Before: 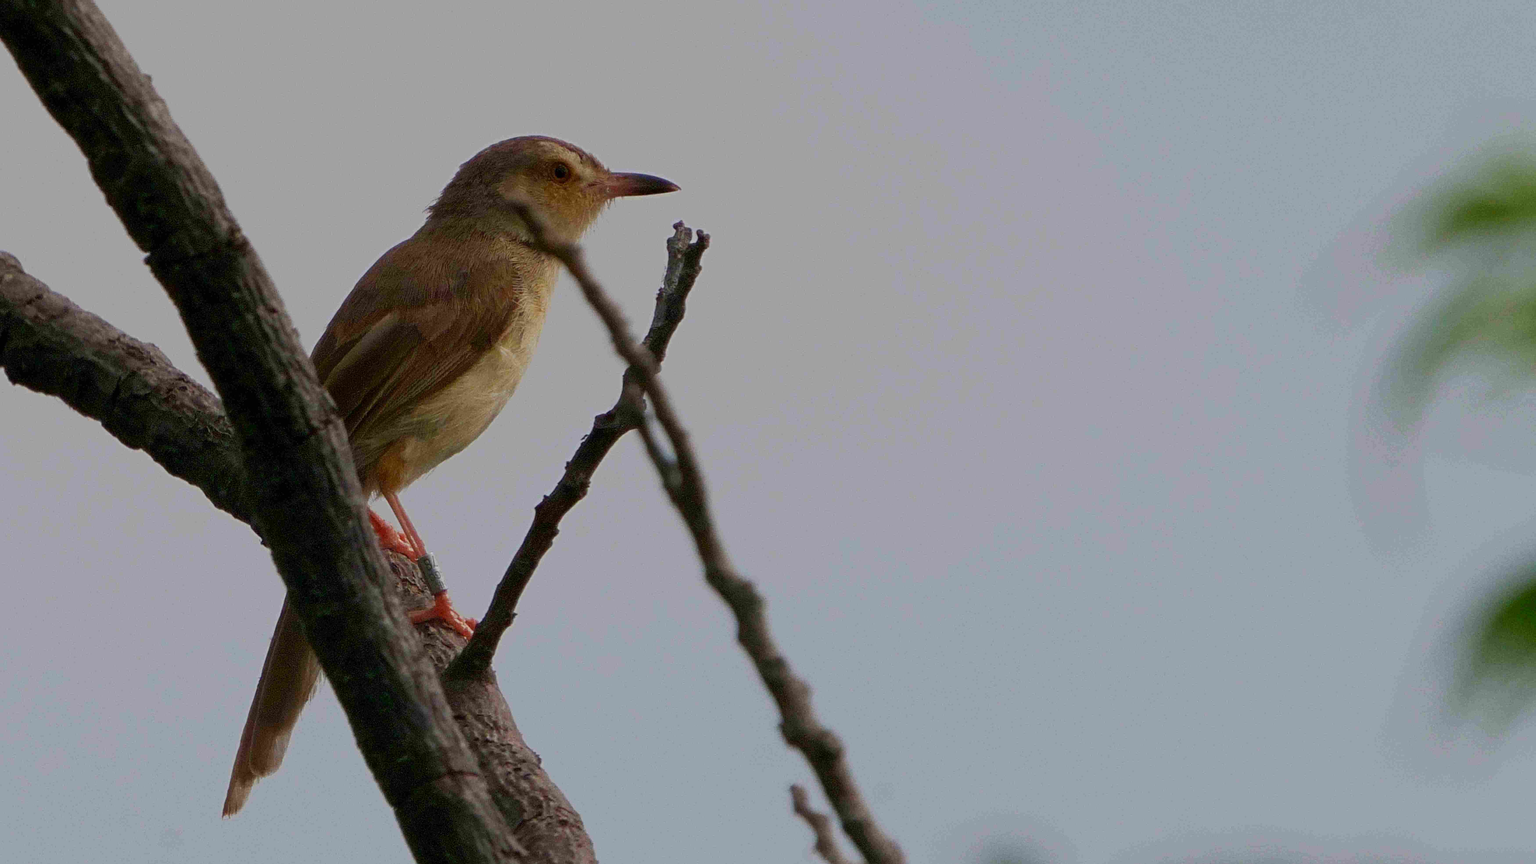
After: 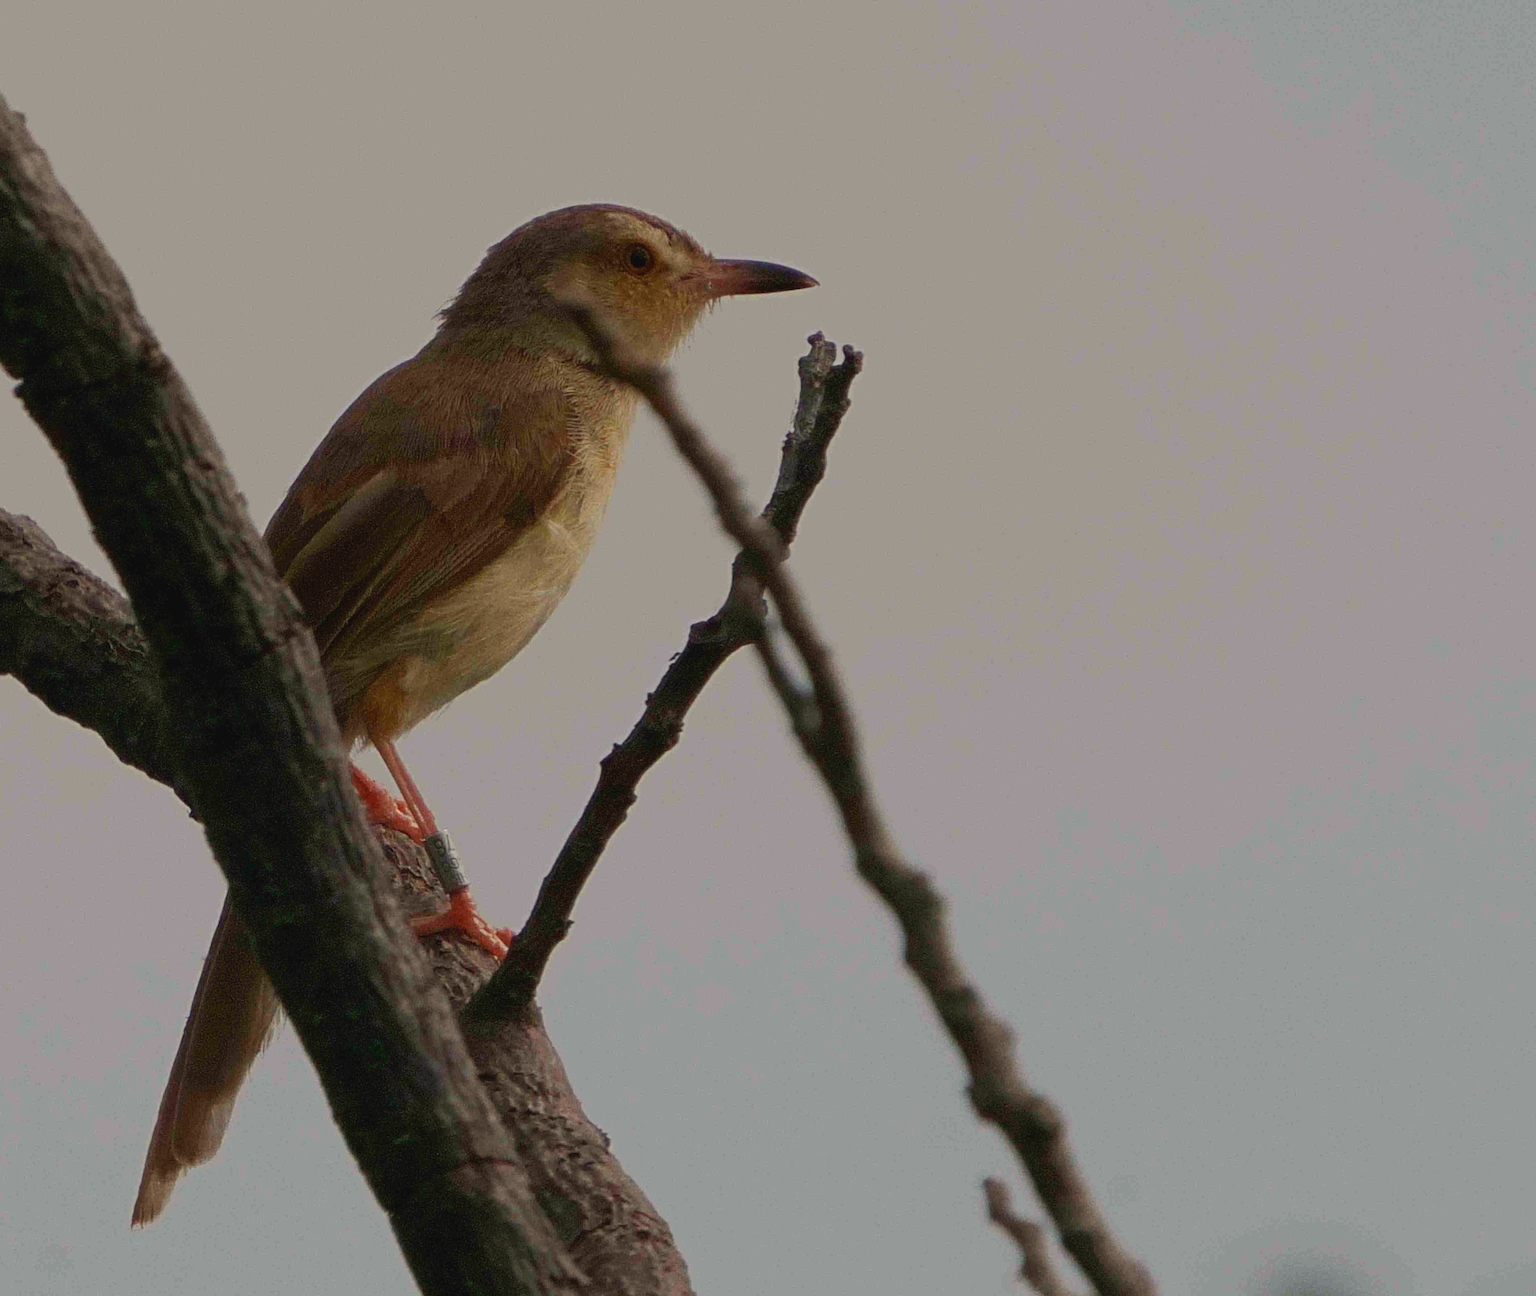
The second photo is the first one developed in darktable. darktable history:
crop and rotate: left 8.786%, right 24.548%
white balance: red 1.045, blue 0.932
contrast brightness saturation: contrast -0.08, brightness -0.04, saturation -0.11
